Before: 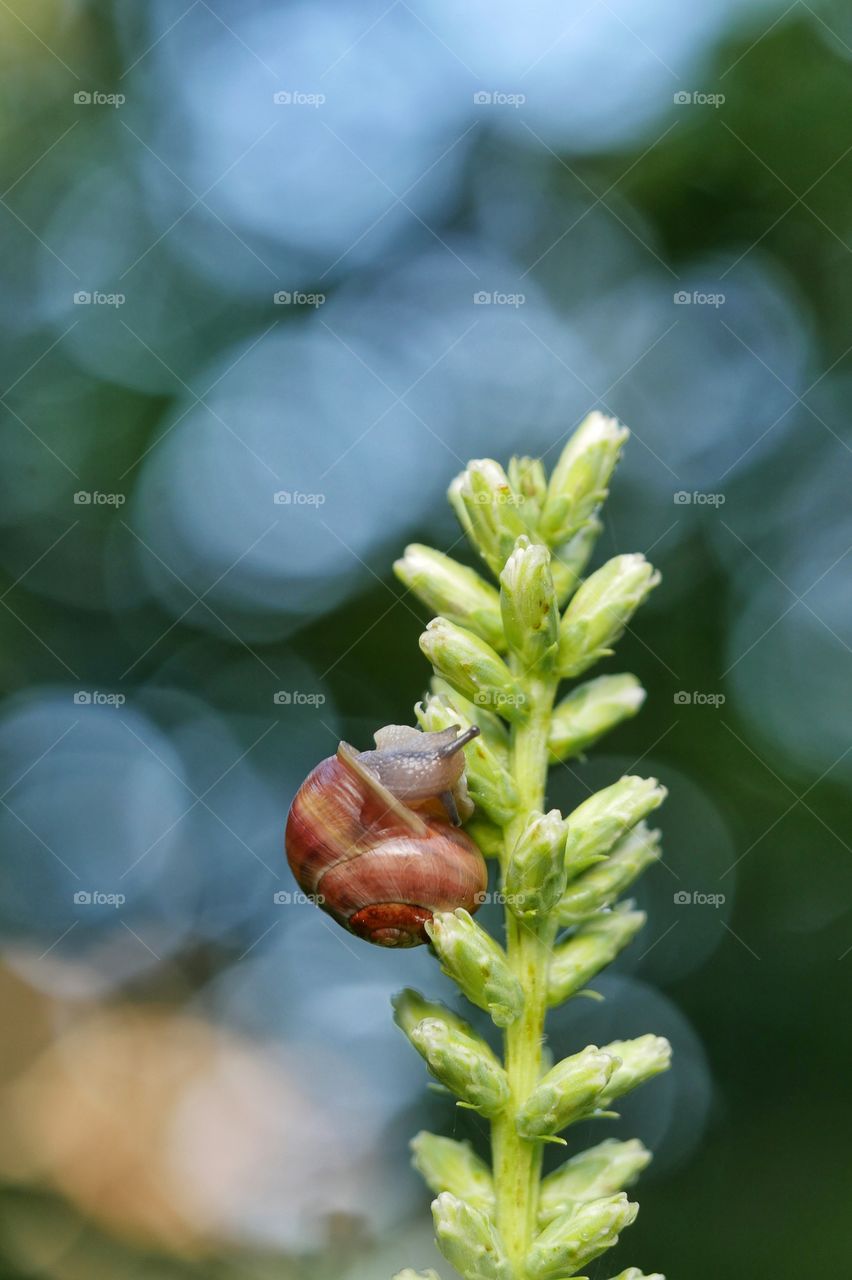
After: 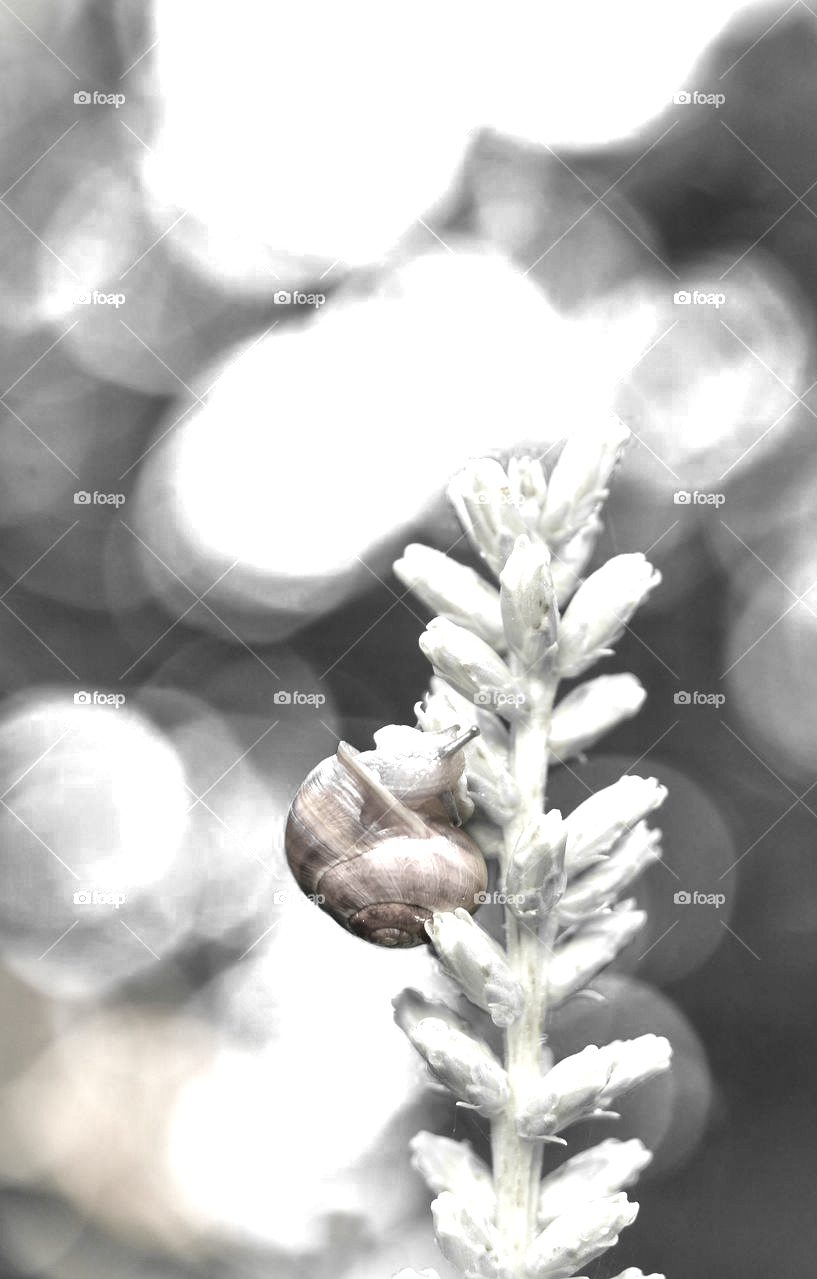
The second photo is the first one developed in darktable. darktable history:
color zones: curves: ch0 [(0, 0.613) (0.01, 0.613) (0.245, 0.448) (0.498, 0.529) (0.642, 0.665) (0.879, 0.777) (0.99, 0.613)]; ch1 [(0, 0.035) (0.121, 0.189) (0.259, 0.197) (0.415, 0.061) (0.589, 0.022) (0.732, 0.022) (0.857, 0.026) (0.991, 0.053)], mix 41.68%
crop: right 4.071%, bottom 0.021%
exposure: black level correction 0, exposure 1.44 EV, compensate highlight preservation false
